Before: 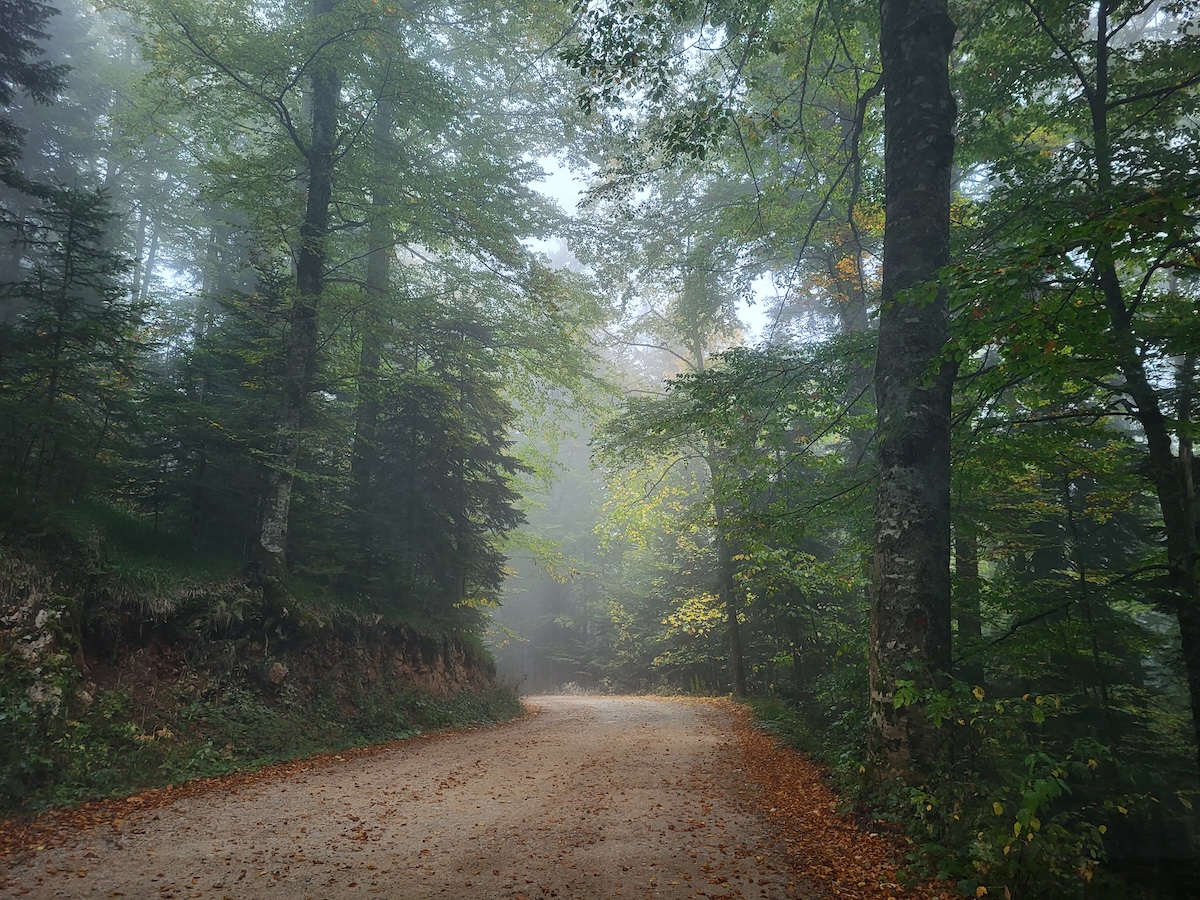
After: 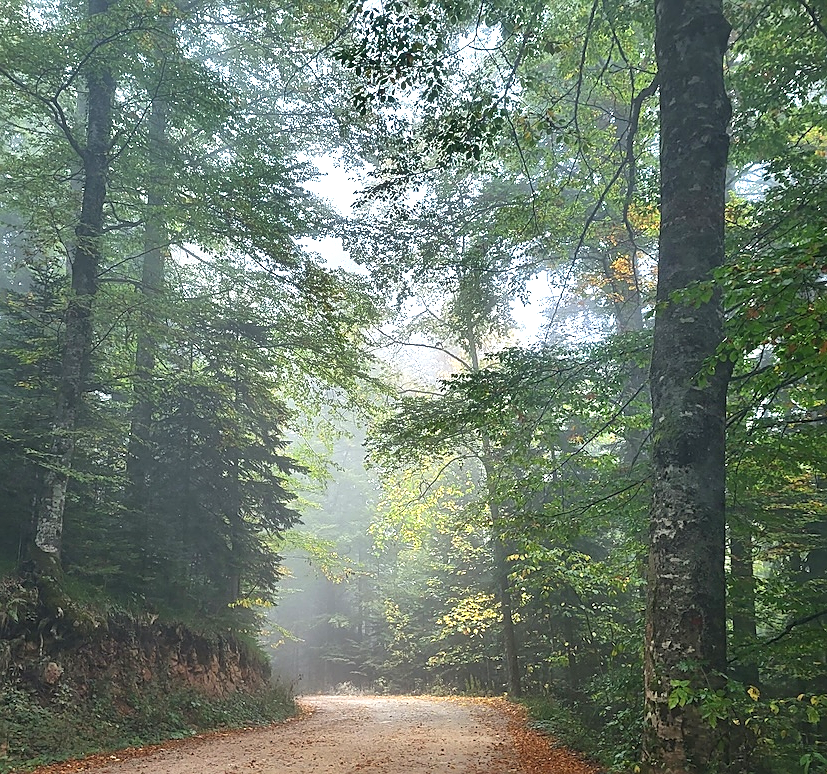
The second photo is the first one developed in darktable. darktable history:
exposure: black level correction 0, exposure 0.894 EV, compensate highlight preservation false
shadows and highlights: shadows 24.59, highlights -77.15, soften with gaussian
crop: left 18.777%, right 12.226%, bottom 13.977%
sharpen: on, module defaults
